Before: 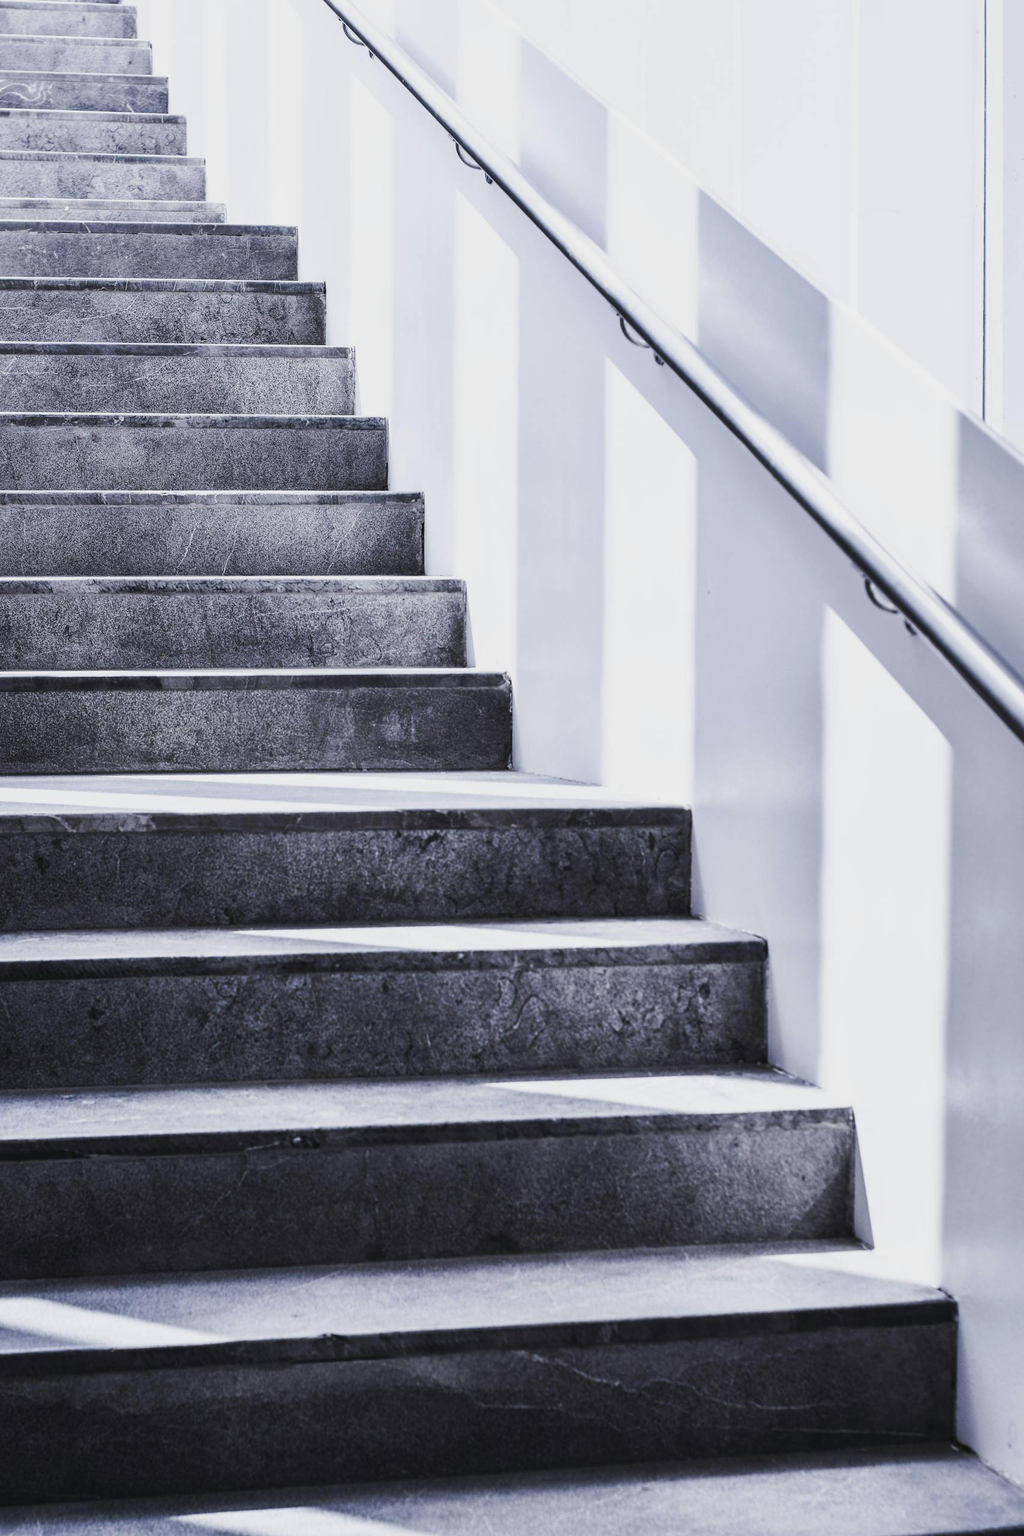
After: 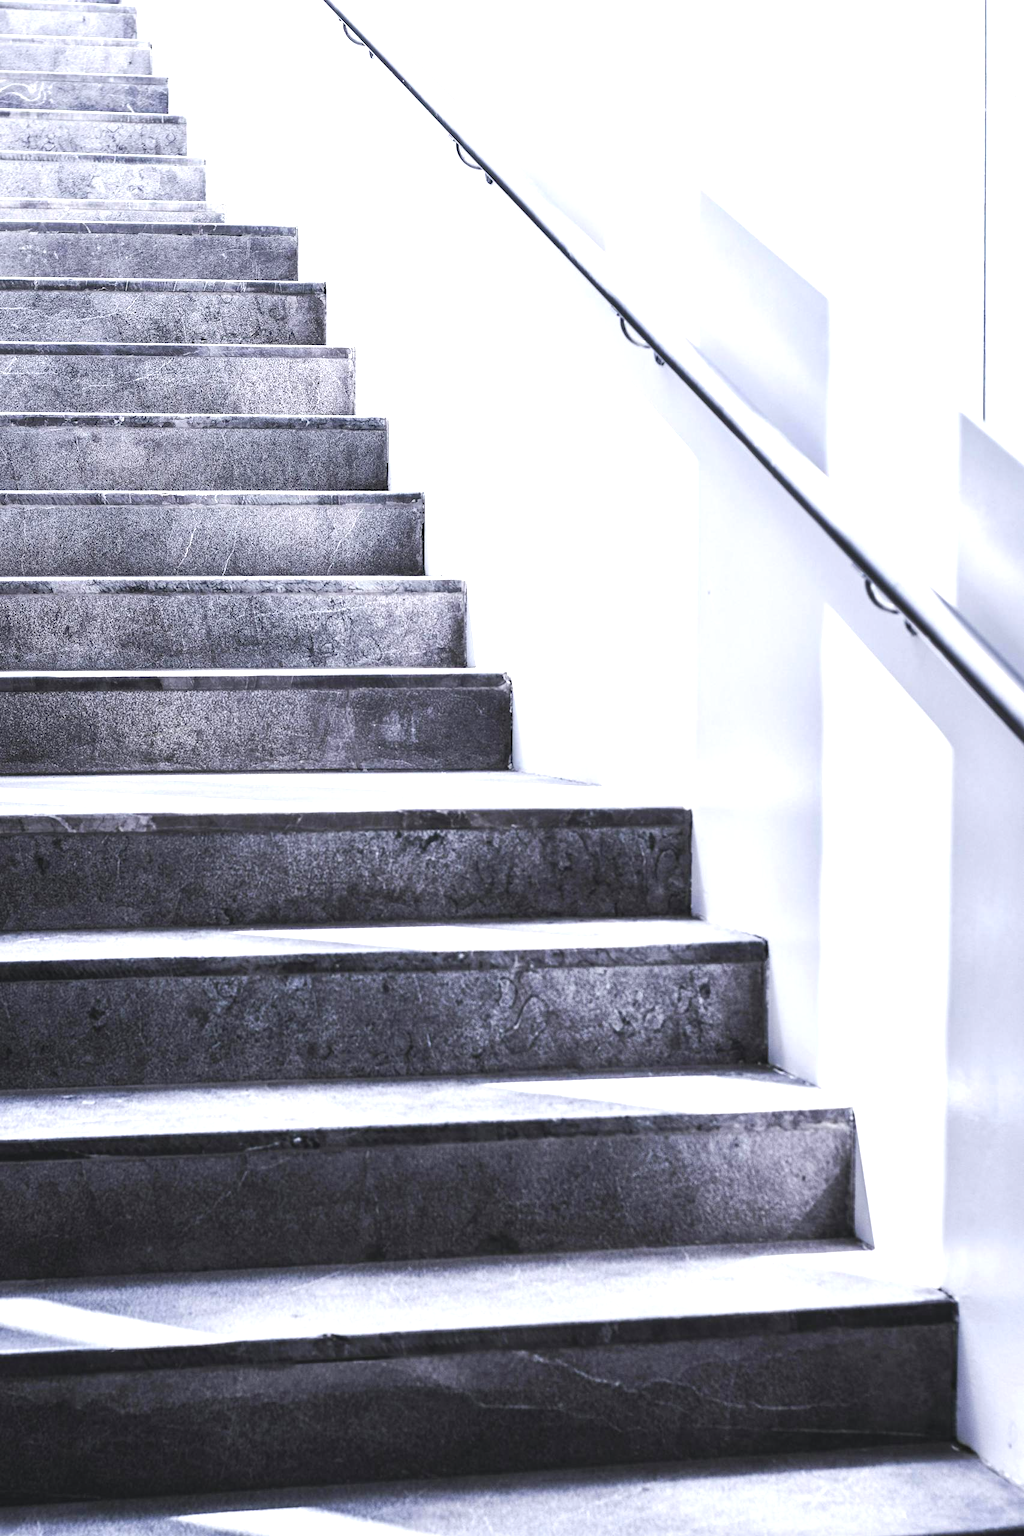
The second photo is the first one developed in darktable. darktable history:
tone equalizer: edges refinement/feathering 500, mask exposure compensation -1.57 EV, preserve details no
exposure: exposure 0.781 EV, compensate highlight preservation false
